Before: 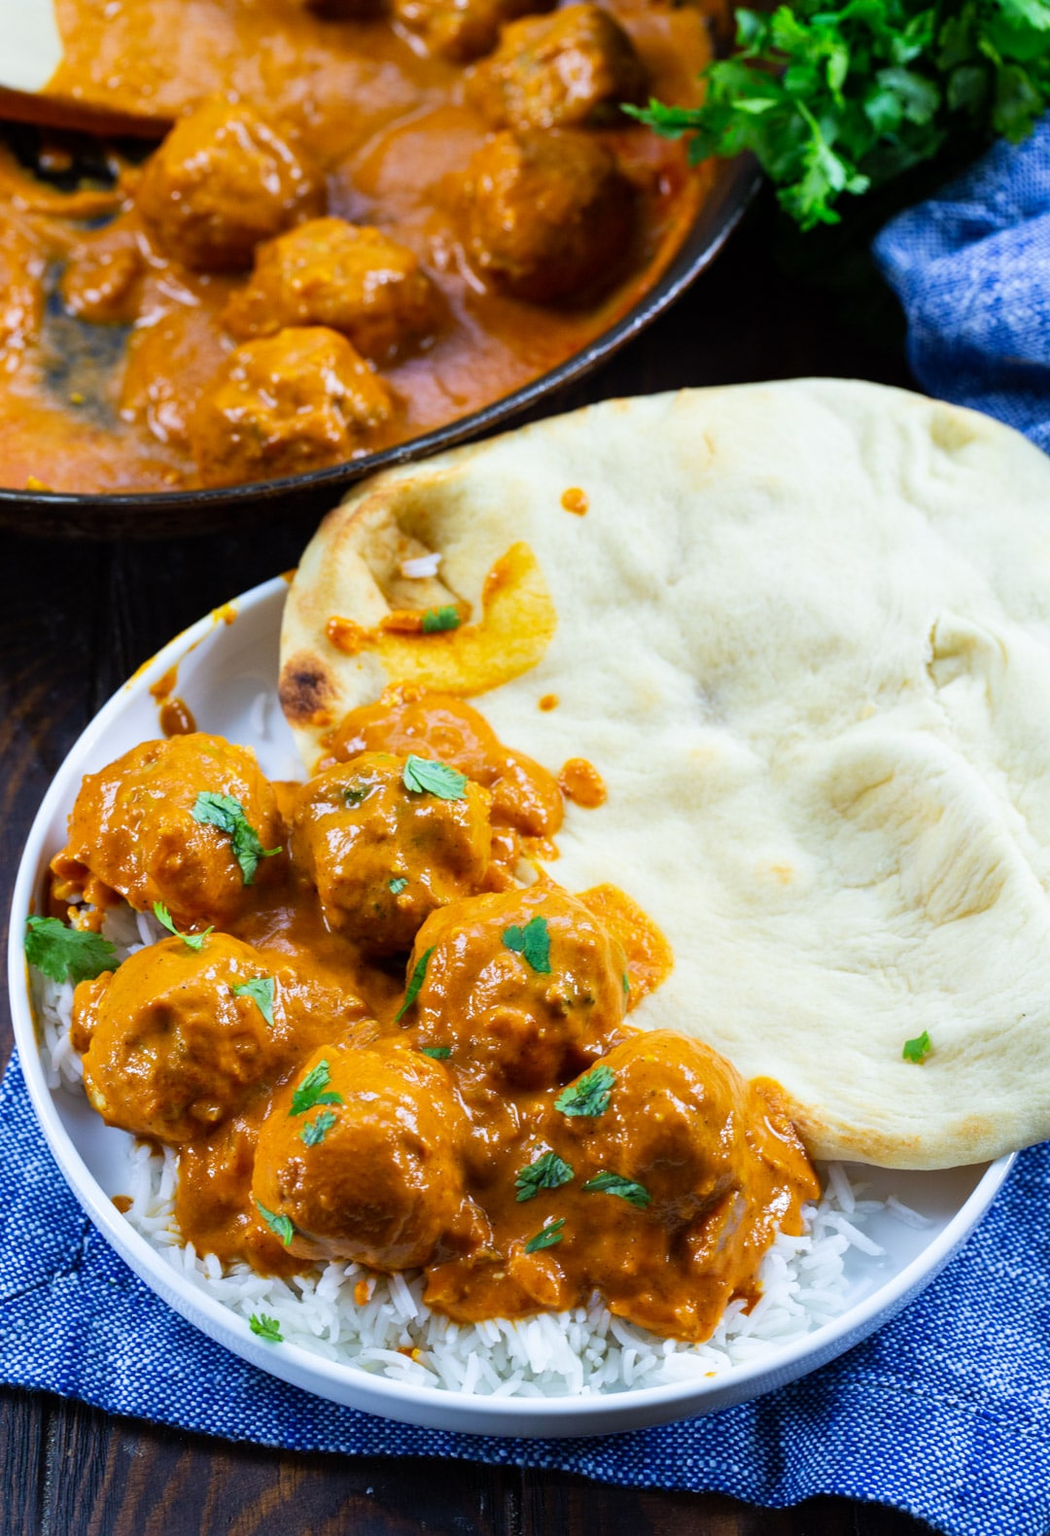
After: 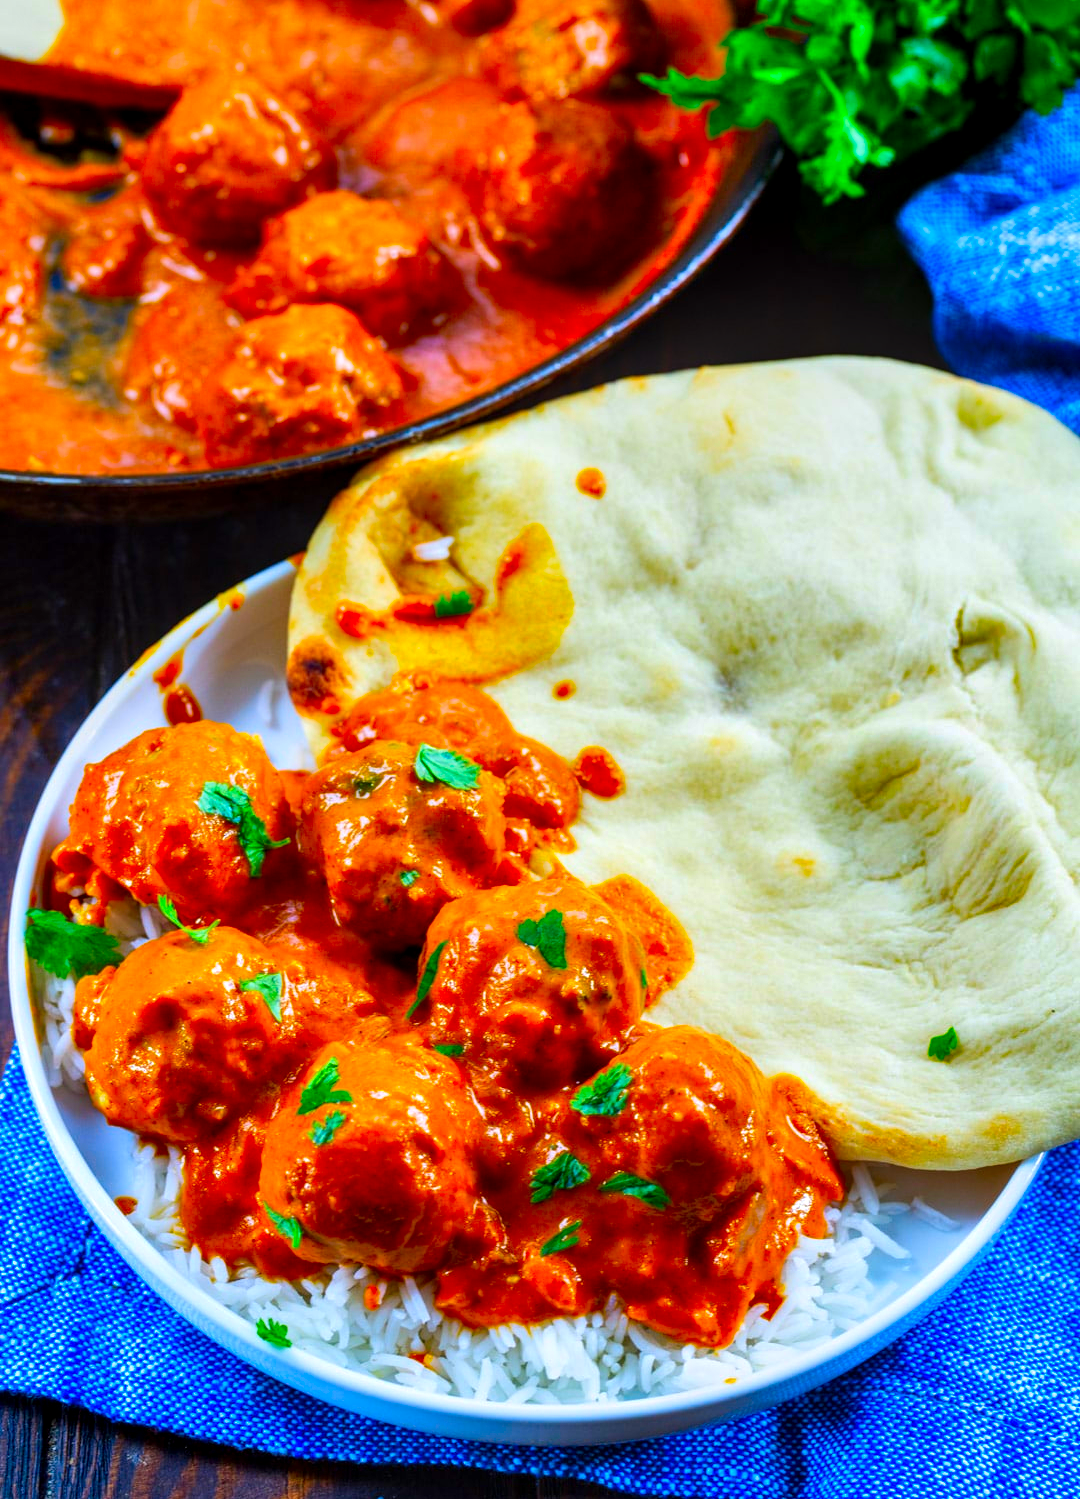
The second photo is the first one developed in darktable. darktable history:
crop and rotate: top 2.091%, bottom 3.033%
local contrast: detail 130%
shadows and highlights: soften with gaussian
color correction: highlights b* 0.01, saturation 2.16
contrast equalizer: octaves 7, y [[0.5 ×6], [0.5 ×6], [0.5, 0.5, 0.501, 0.545, 0.707, 0.863], [0 ×6], [0 ×6]]
